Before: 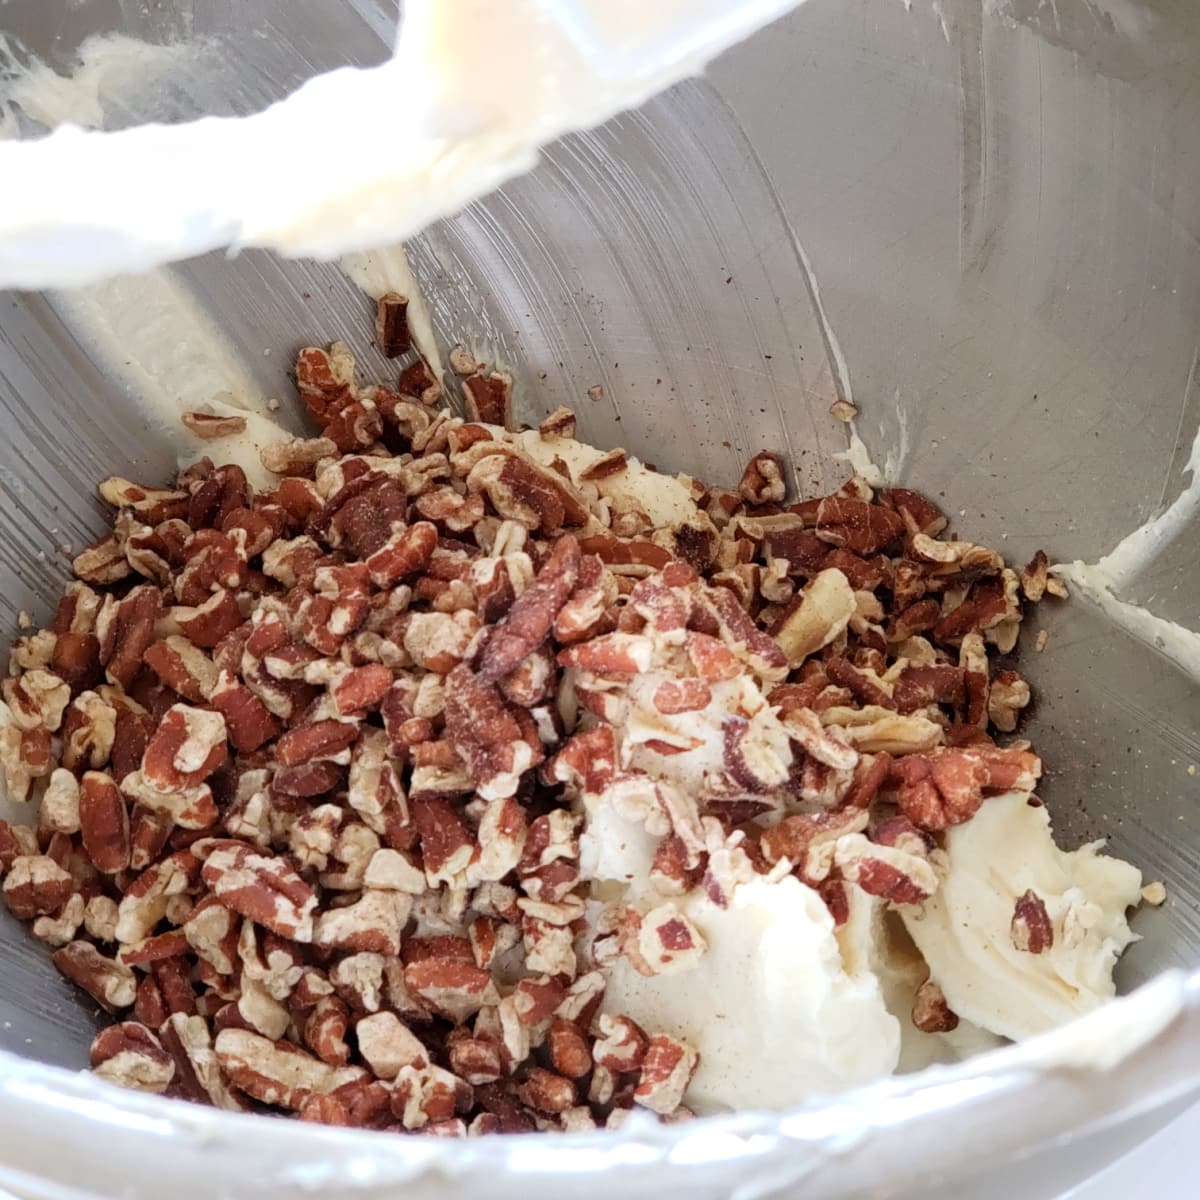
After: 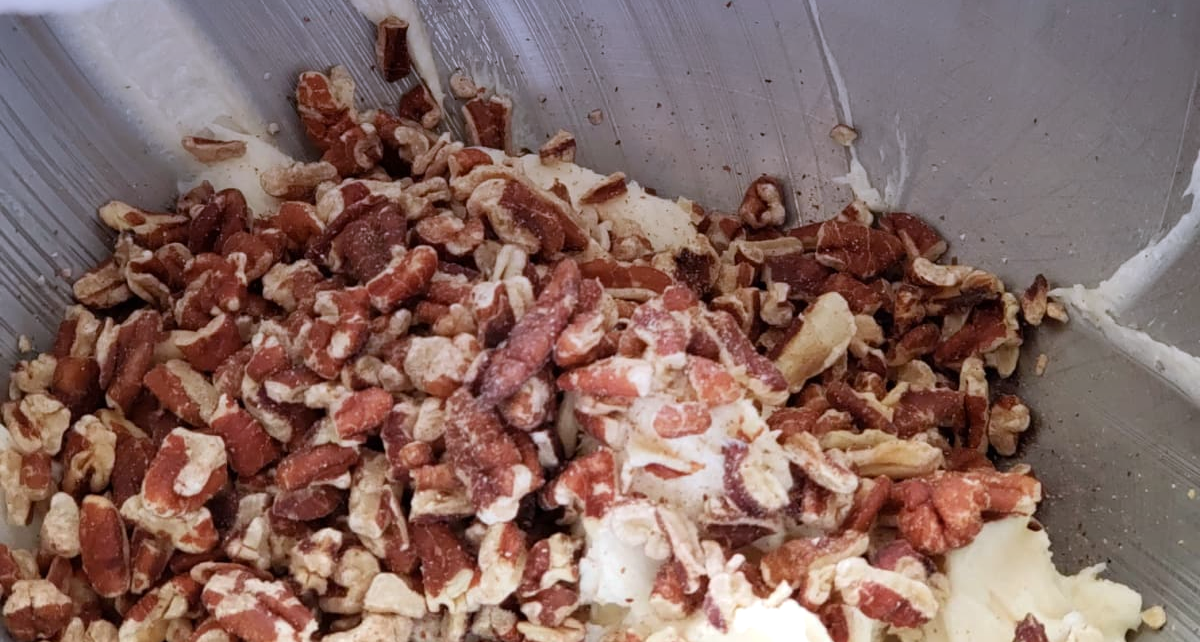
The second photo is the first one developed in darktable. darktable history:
crop and rotate: top 23.043%, bottom 23.437%
graduated density: hue 238.83°, saturation 50%
exposure: exposure 0.128 EV, compensate highlight preservation false
